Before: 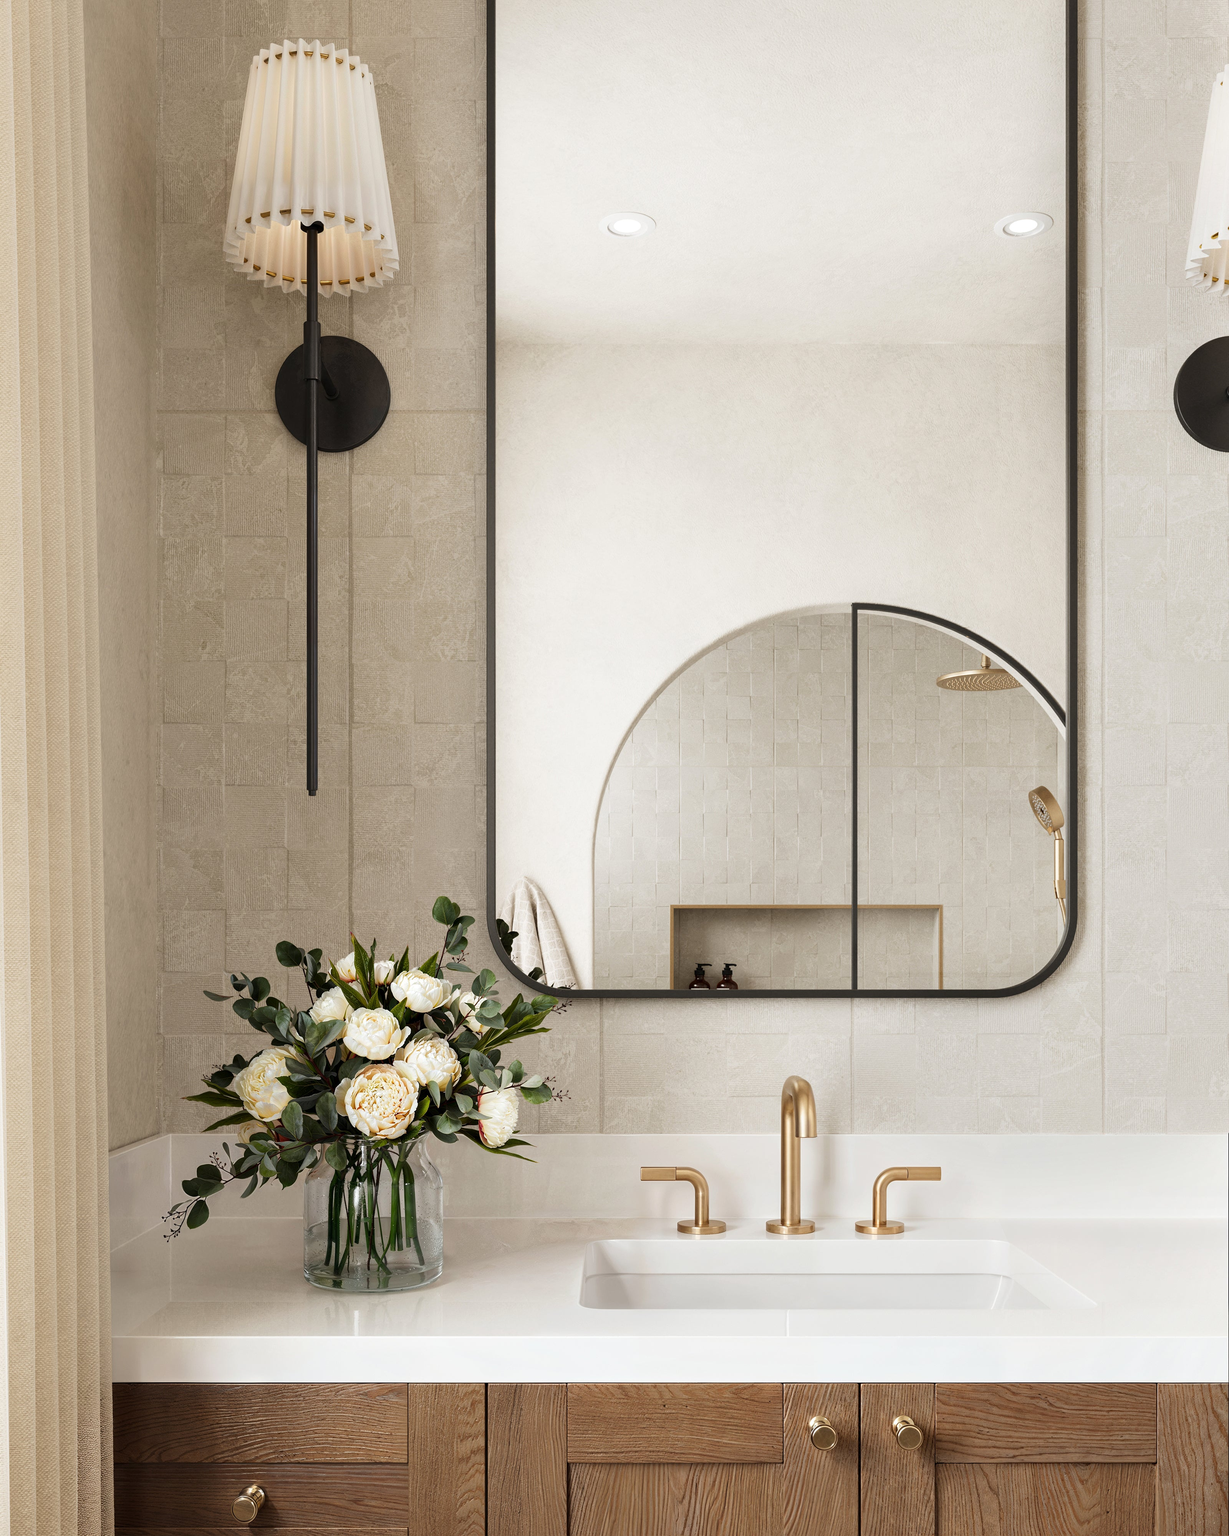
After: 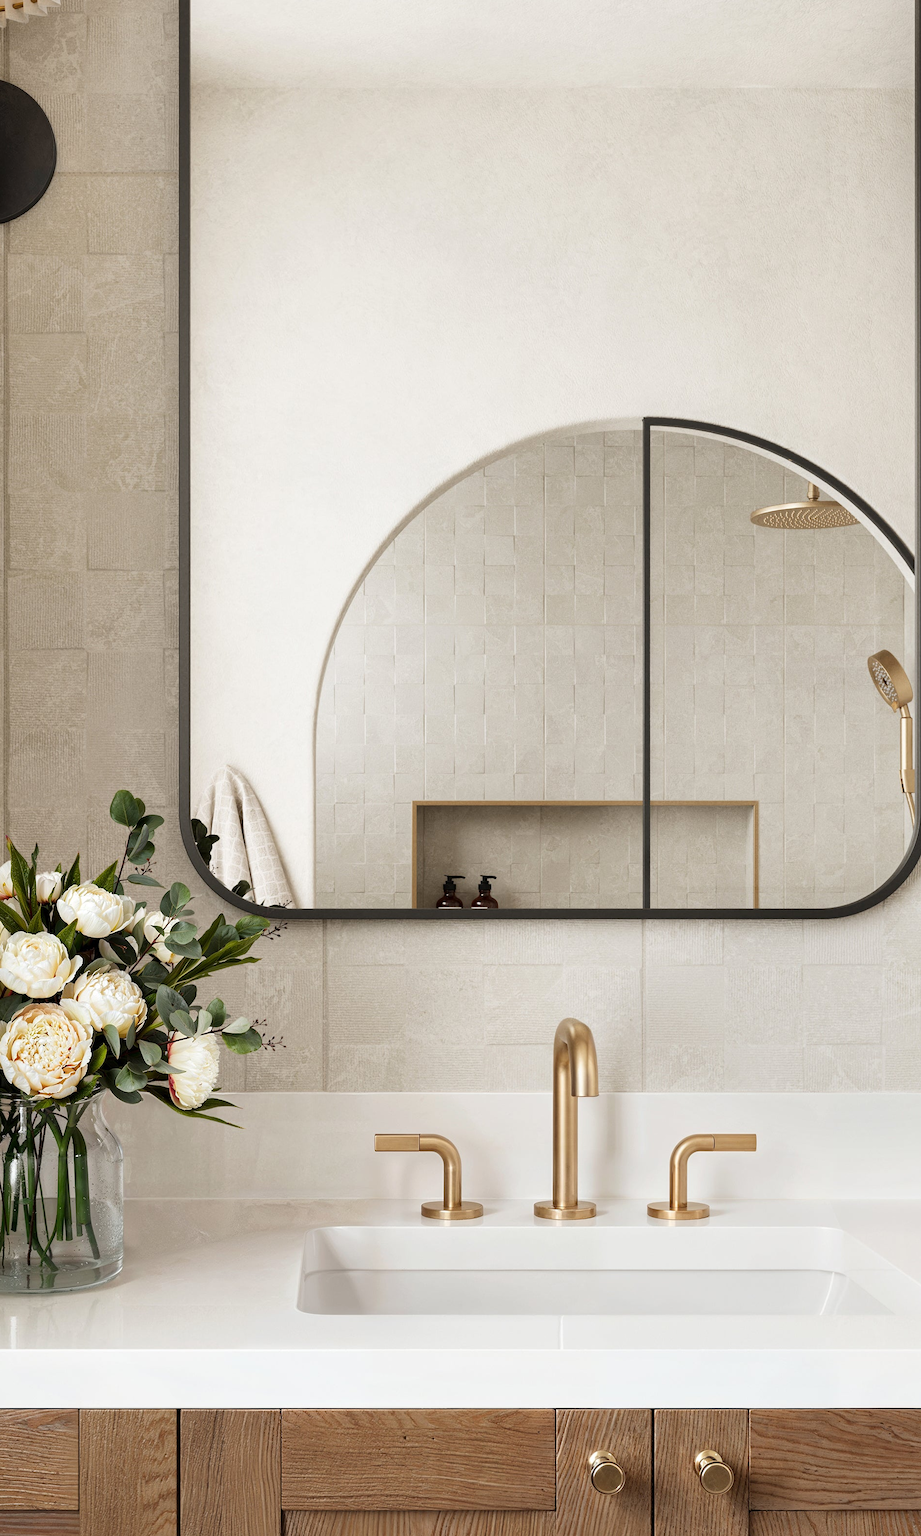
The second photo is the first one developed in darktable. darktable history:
crop and rotate: left 28.208%, top 17.907%, right 12.776%, bottom 3.394%
